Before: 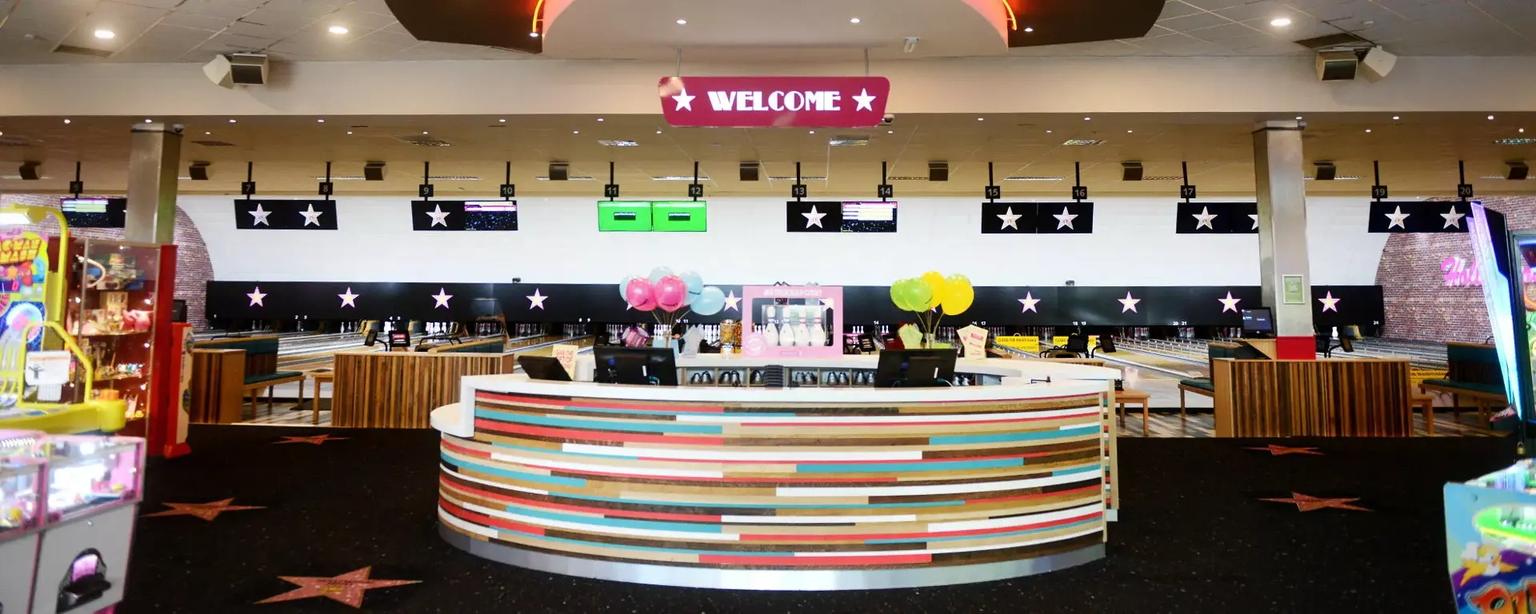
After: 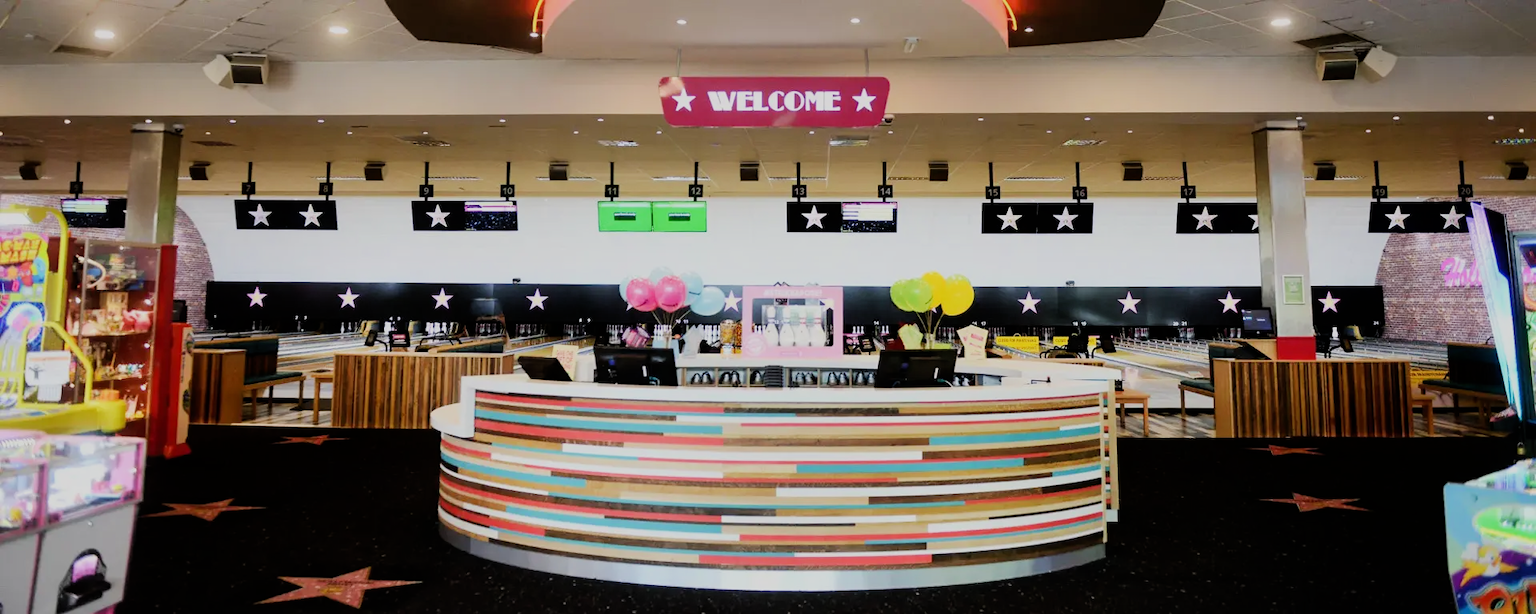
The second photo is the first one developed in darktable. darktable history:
filmic rgb: black relative exposure -7.65 EV, white relative exposure 4.56 EV, hardness 3.61, contrast 1.05
white balance: emerald 1
